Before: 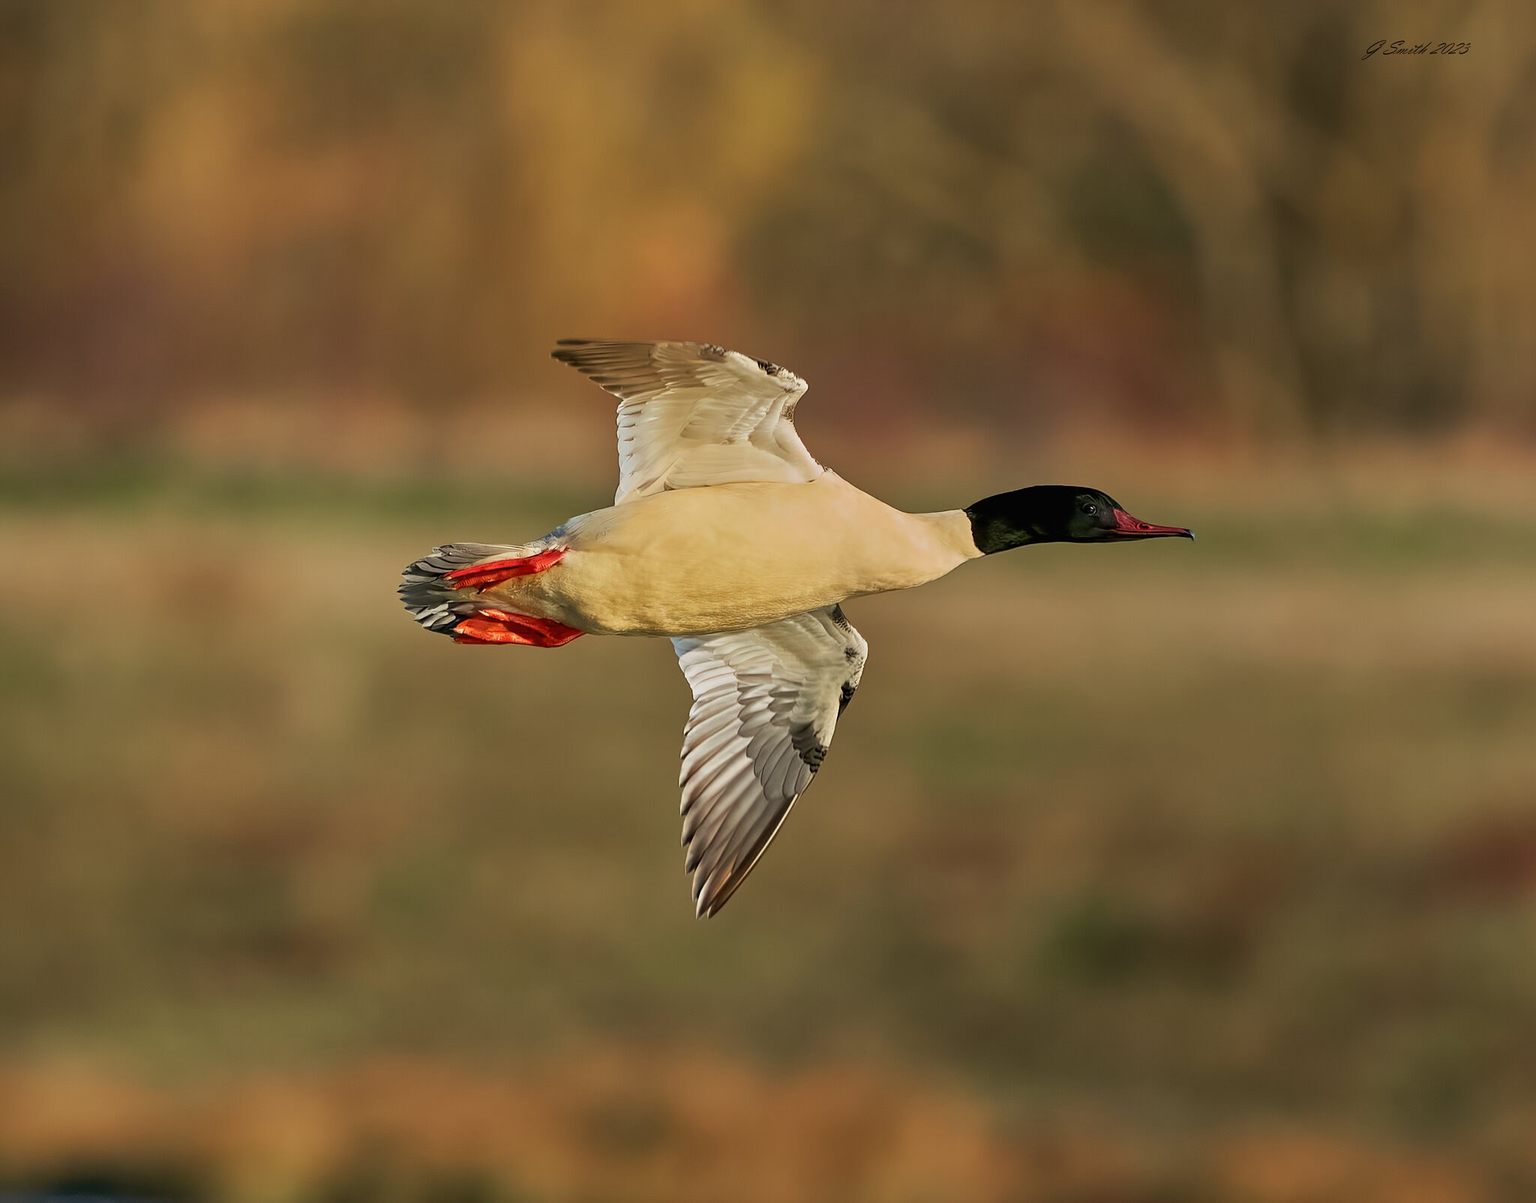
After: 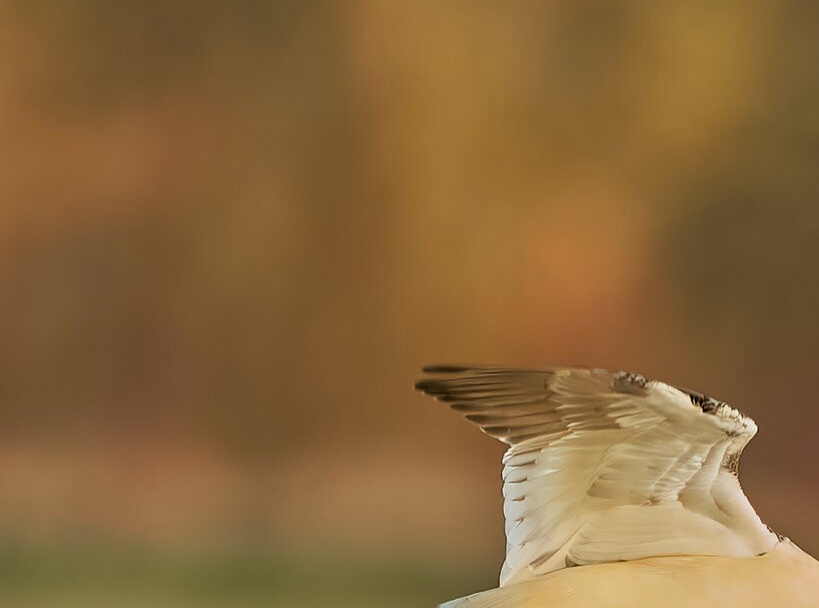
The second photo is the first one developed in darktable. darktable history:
crop: left 15.628%, top 5.445%, right 44.364%, bottom 56.616%
exposure: black level correction 0.001, exposure 0.015 EV, compensate exposure bias true, compensate highlight preservation false
